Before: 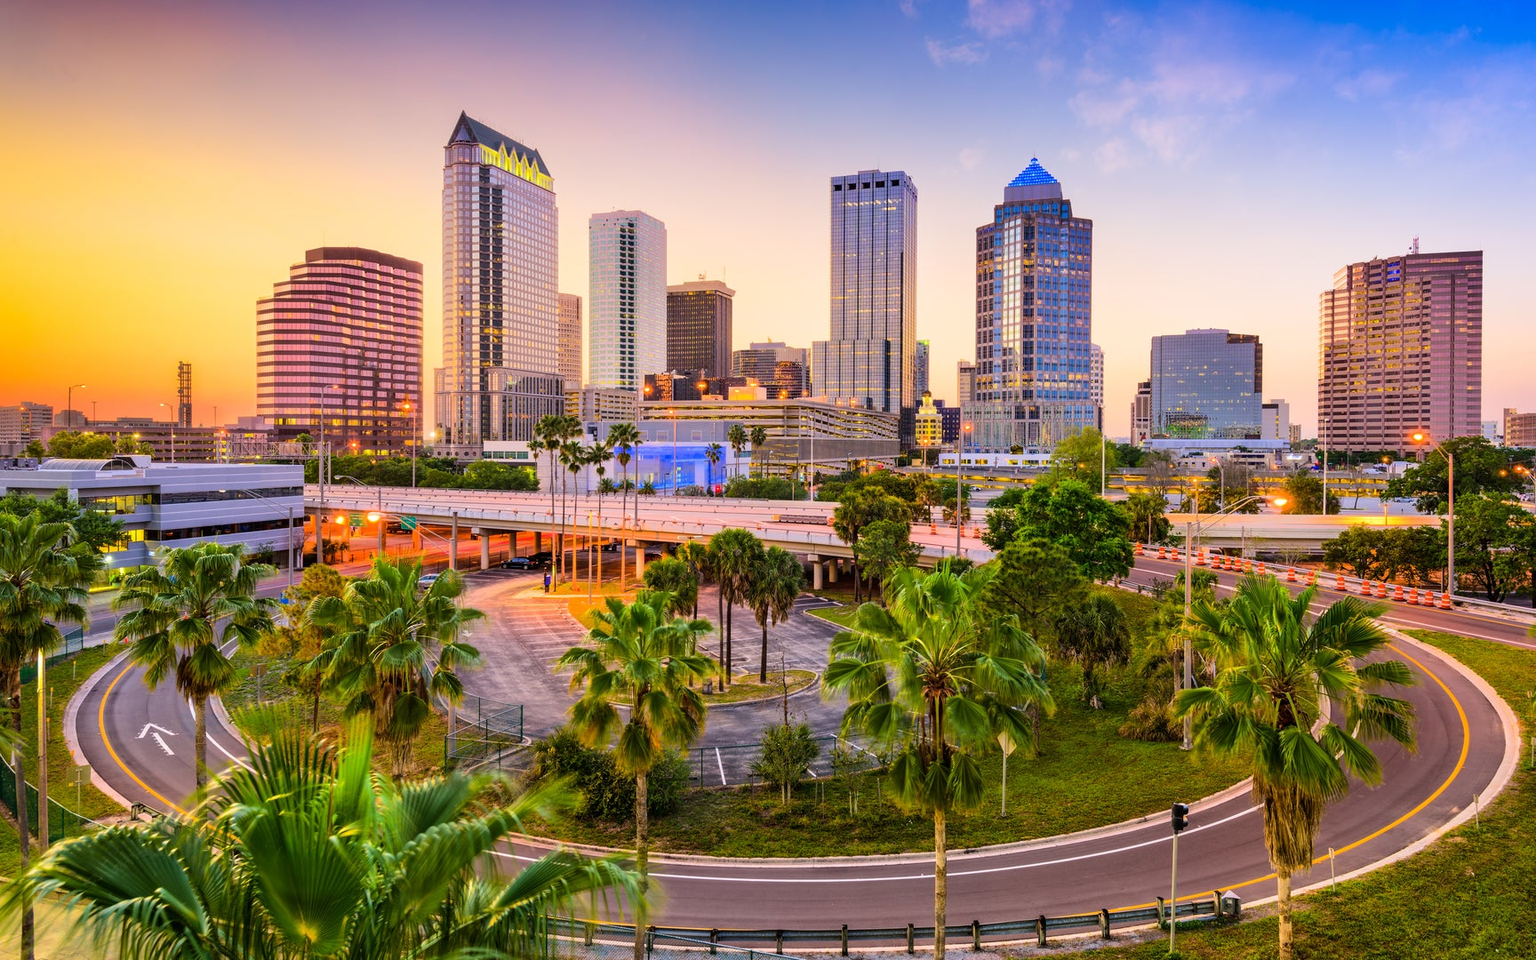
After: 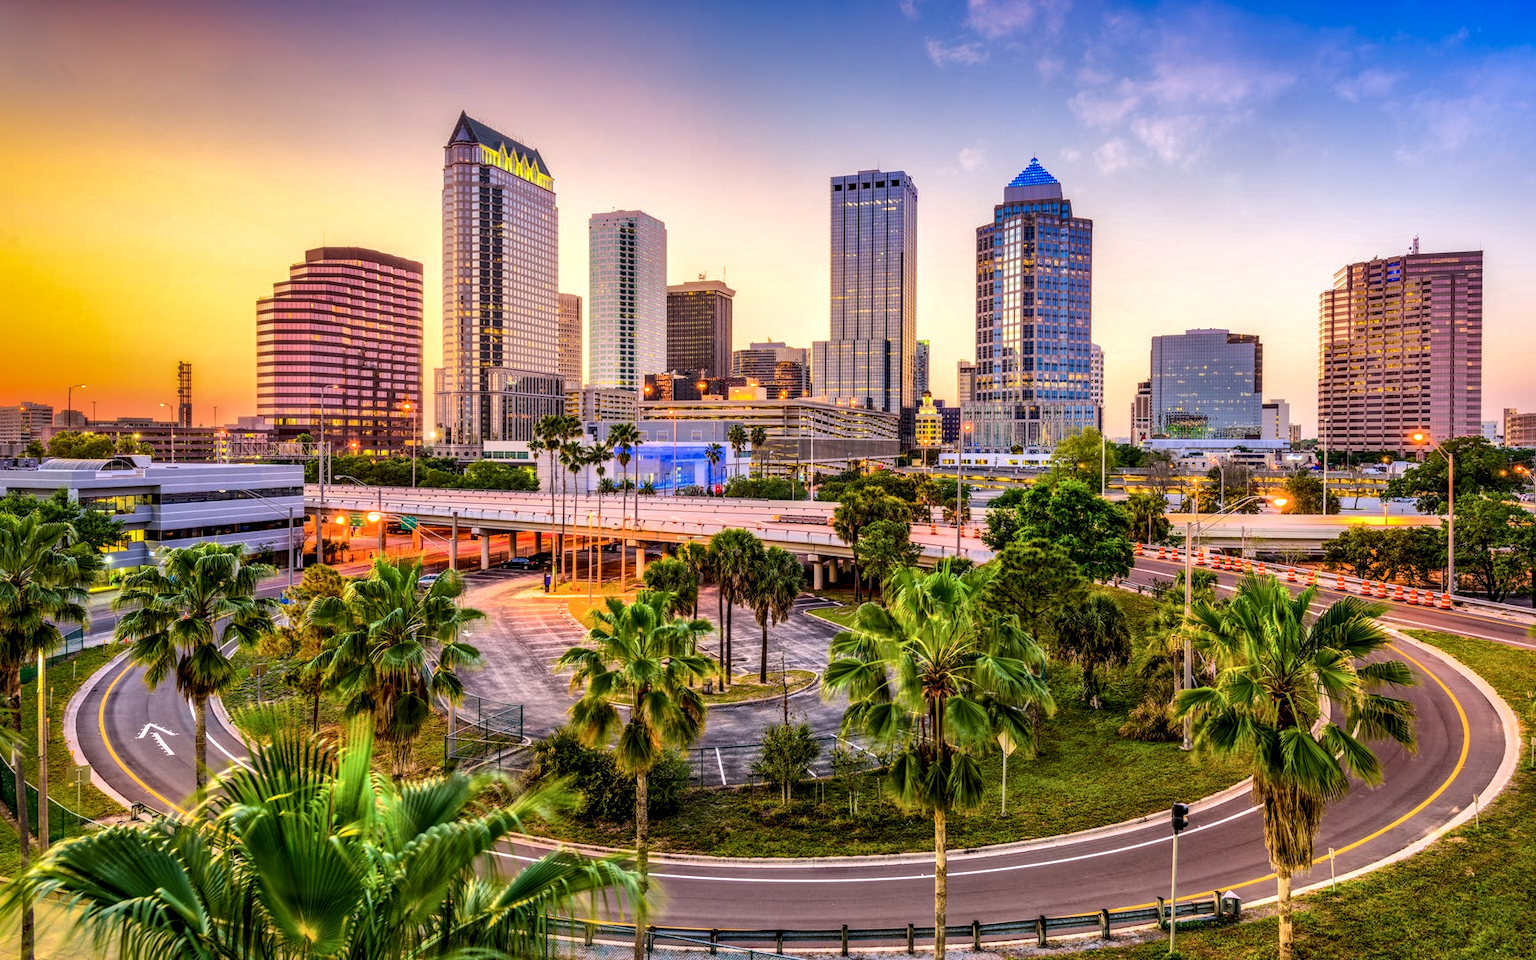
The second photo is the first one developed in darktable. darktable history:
shadows and highlights: shadows 60, highlights -60
local contrast: highlights 12%, shadows 38%, detail 183%, midtone range 0.471
